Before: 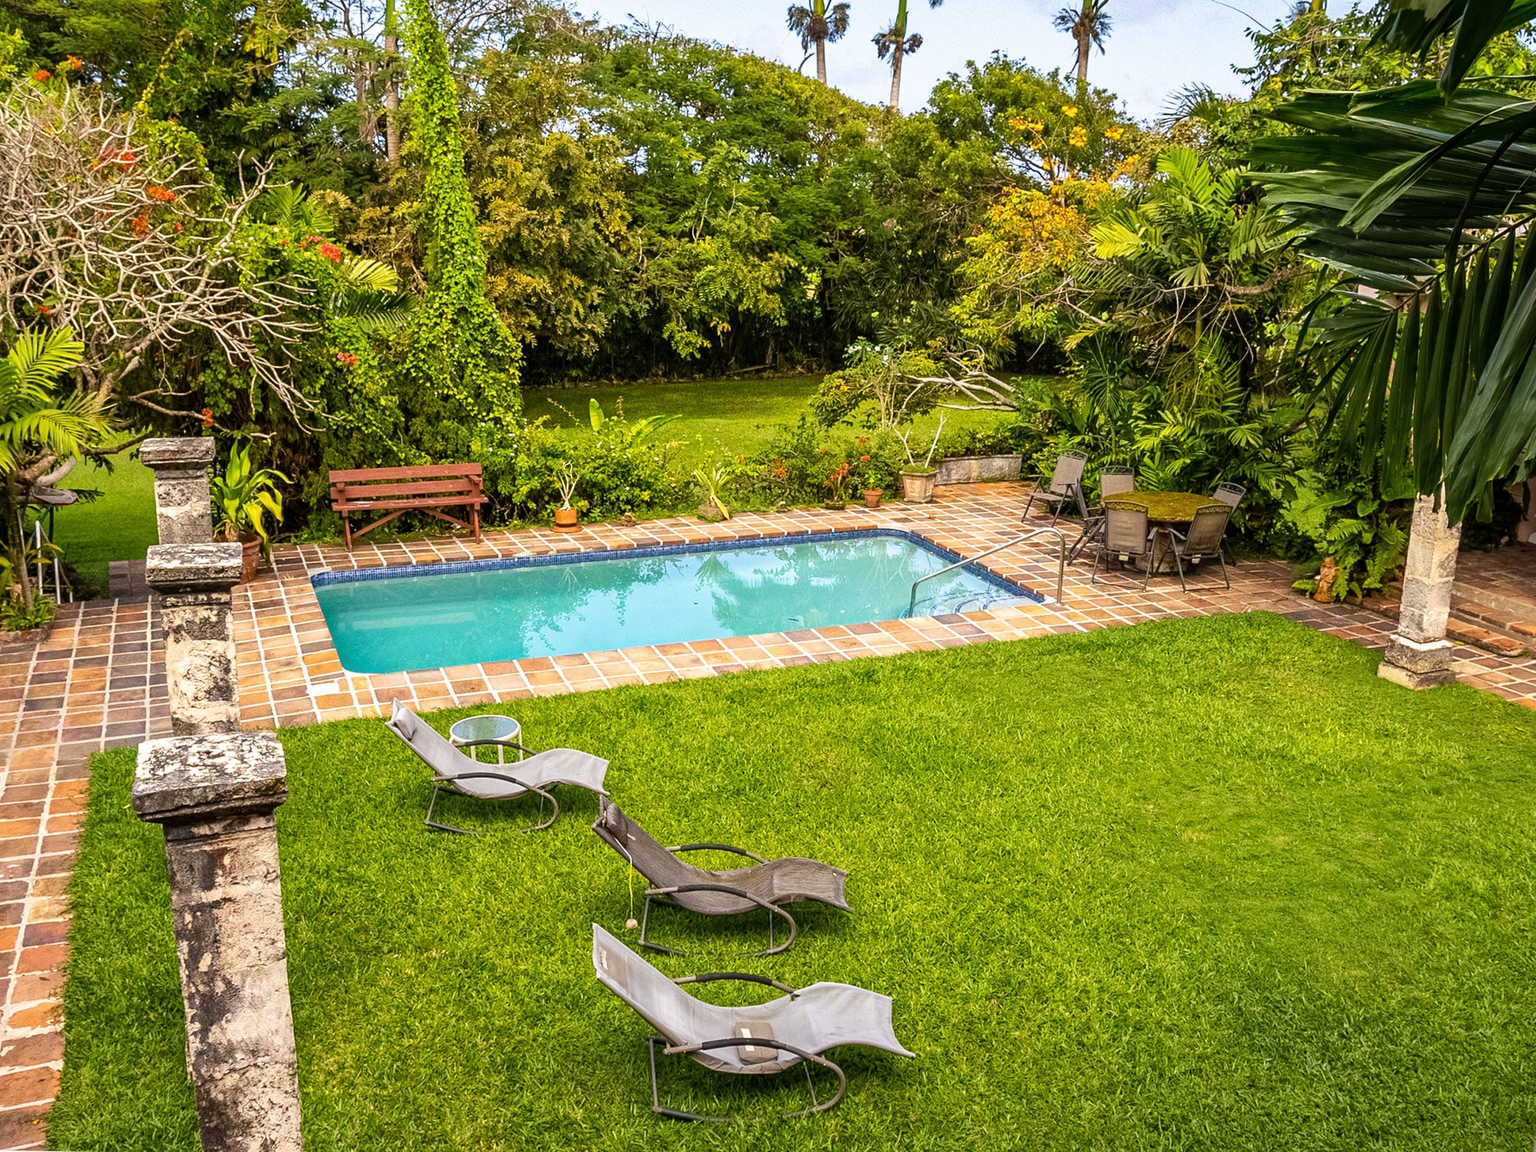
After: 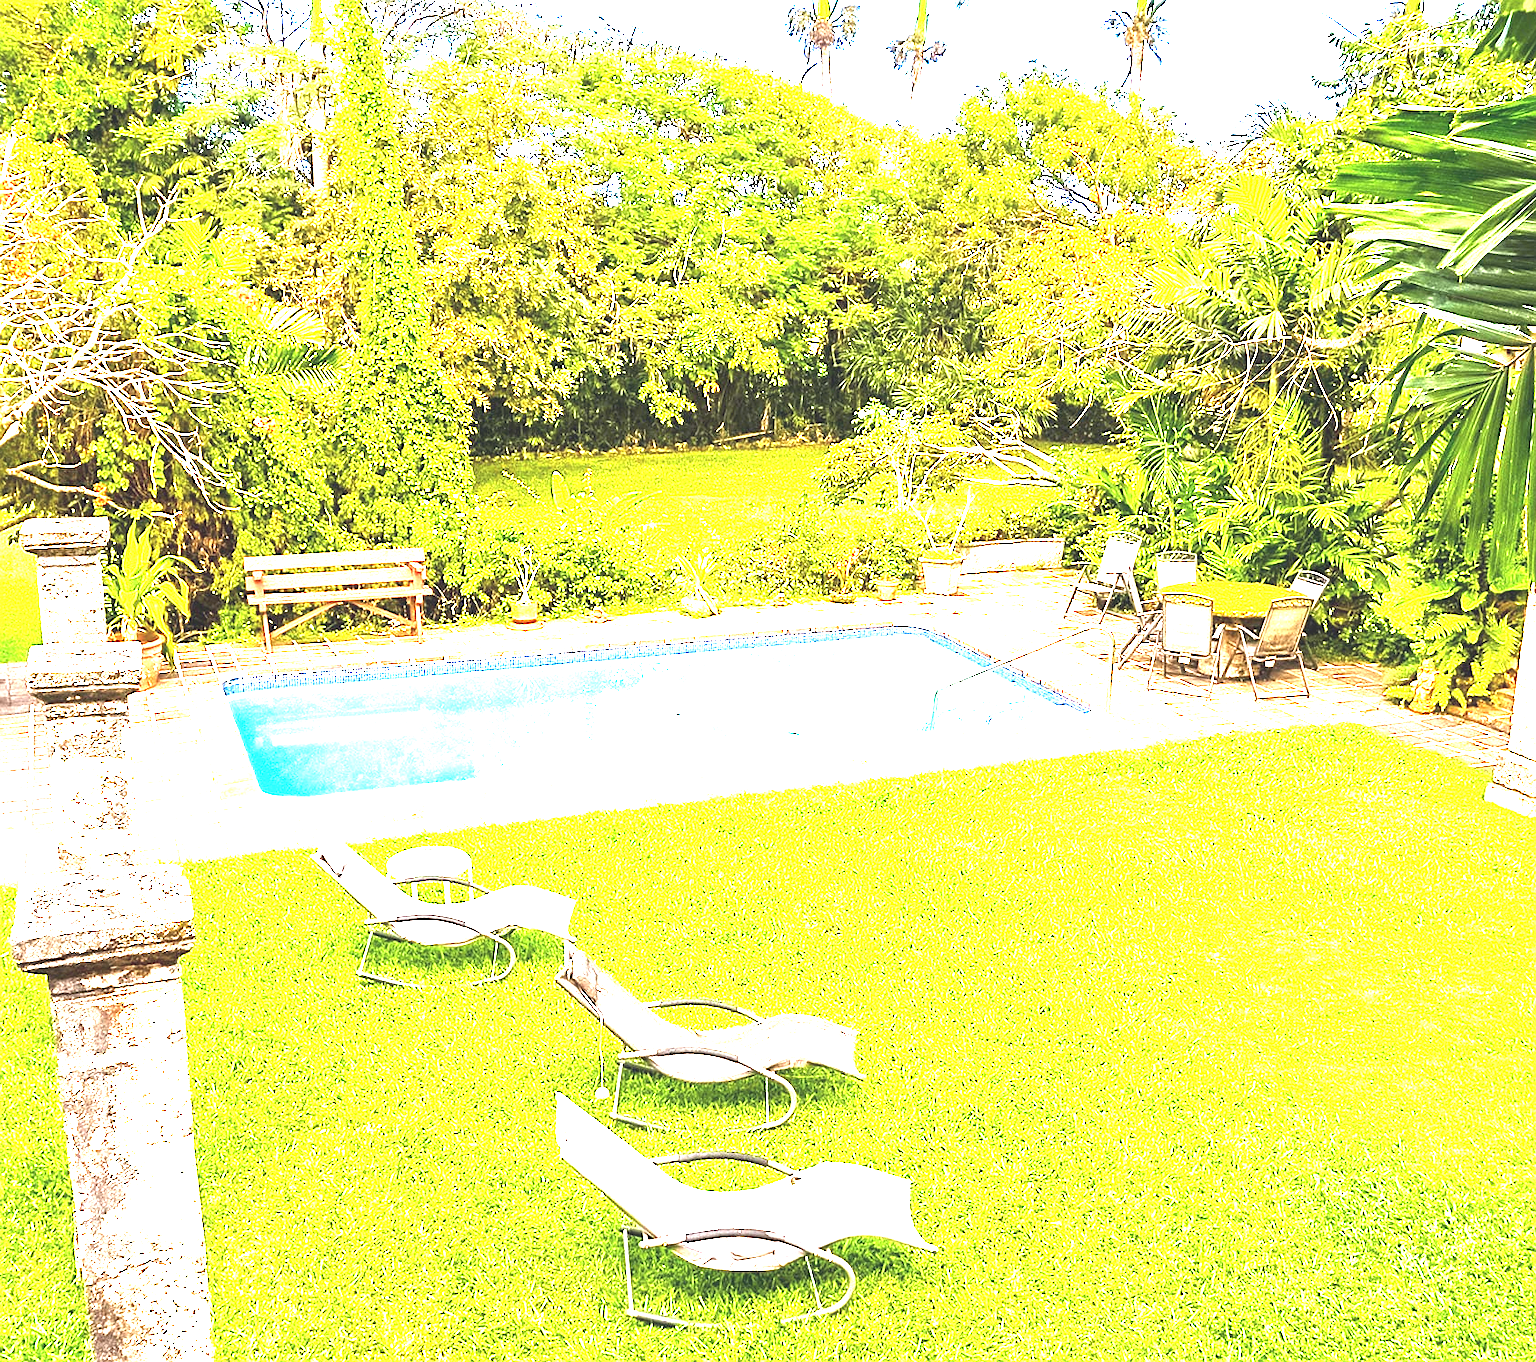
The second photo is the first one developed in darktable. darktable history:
sharpen: radius 1.042, threshold 0.961
exposure: black level correction -0.002, exposure 0.714 EV, compensate exposure bias true, compensate highlight preservation false
crop: left 8.016%, right 7.449%
